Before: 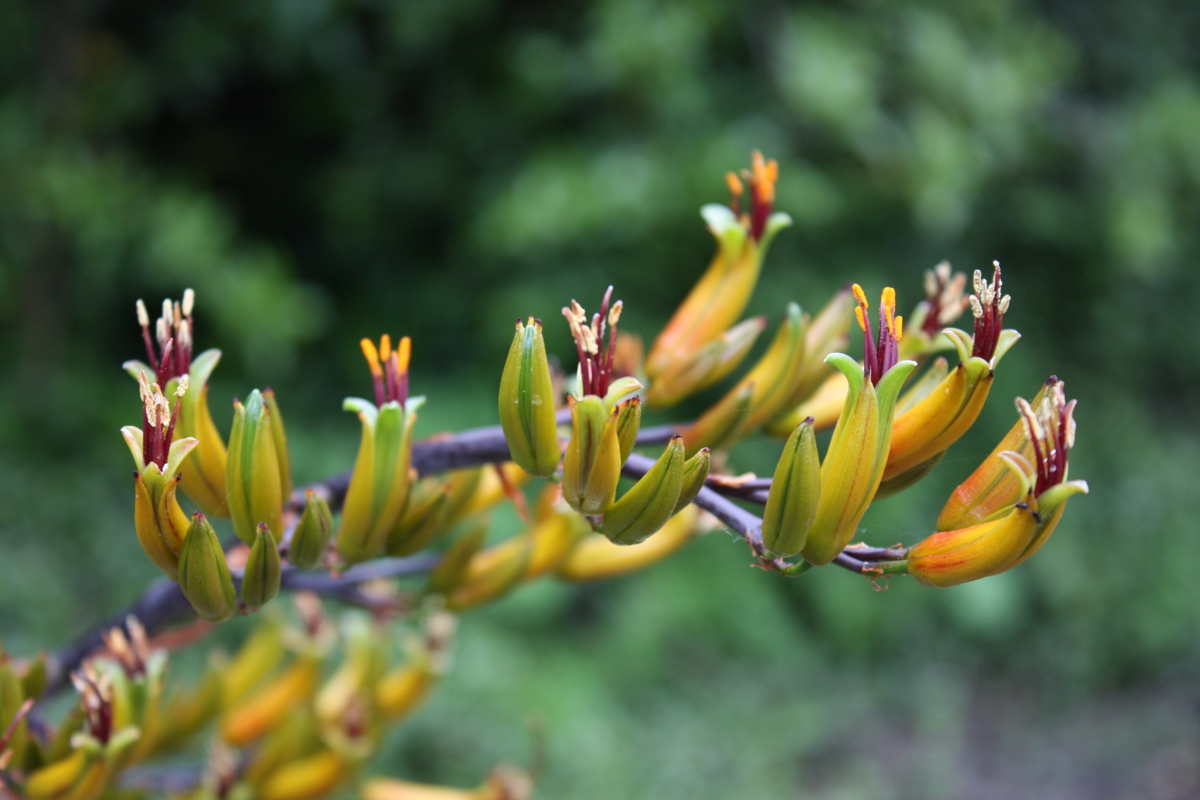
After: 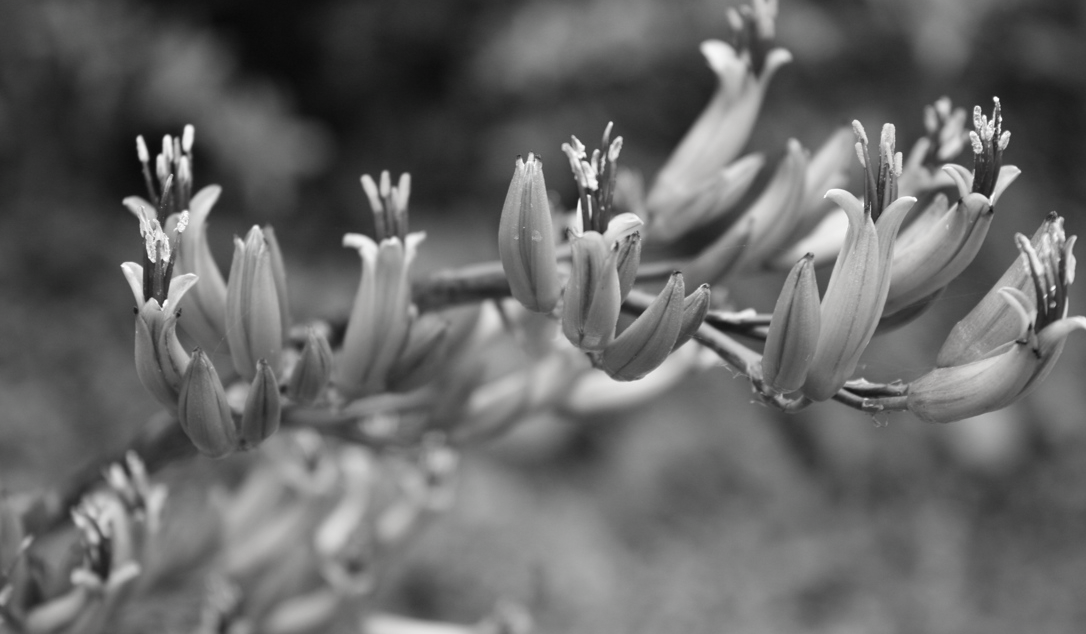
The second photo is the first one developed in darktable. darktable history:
crop: top 20.506%, right 9.442%, bottom 0.226%
contrast brightness saturation: saturation -0.989
